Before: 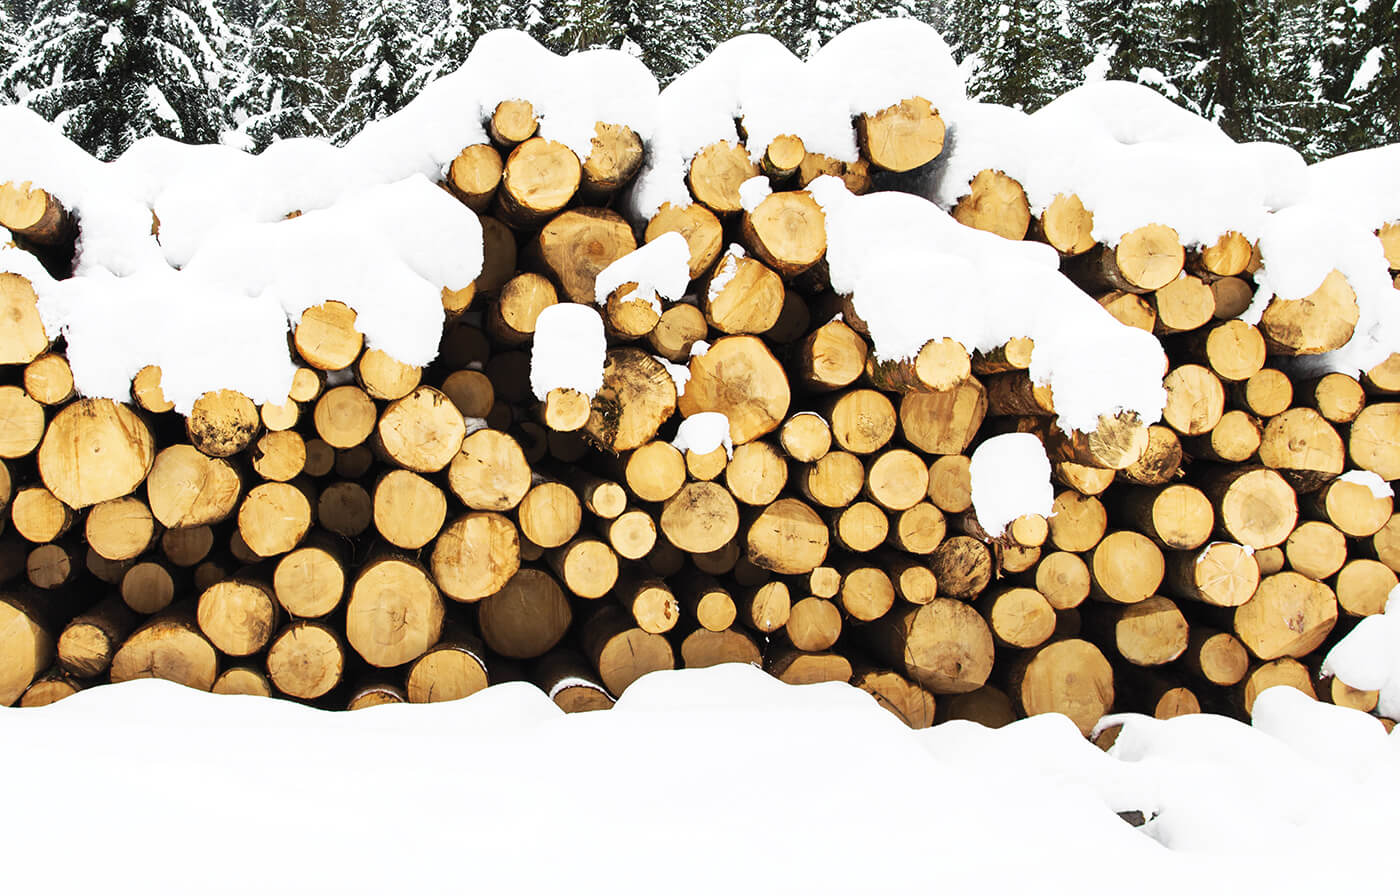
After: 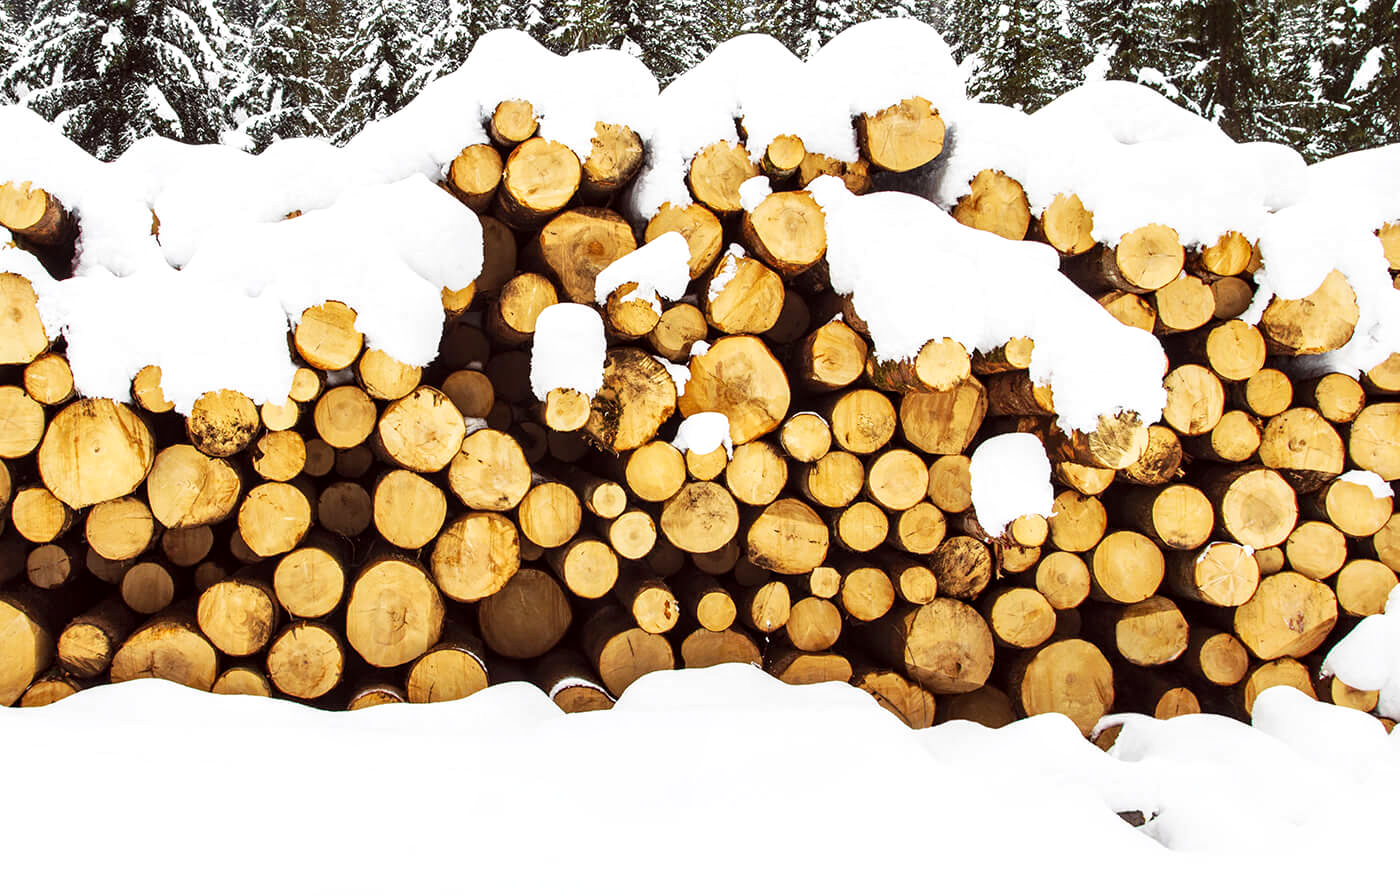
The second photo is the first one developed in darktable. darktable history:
color balance: mode lift, gamma, gain (sRGB), lift [1, 1.049, 1, 1]
contrast brightness saturation: contrast 0.04, saturation 0.16
local contrast: highlights 83%, shadows 81%
